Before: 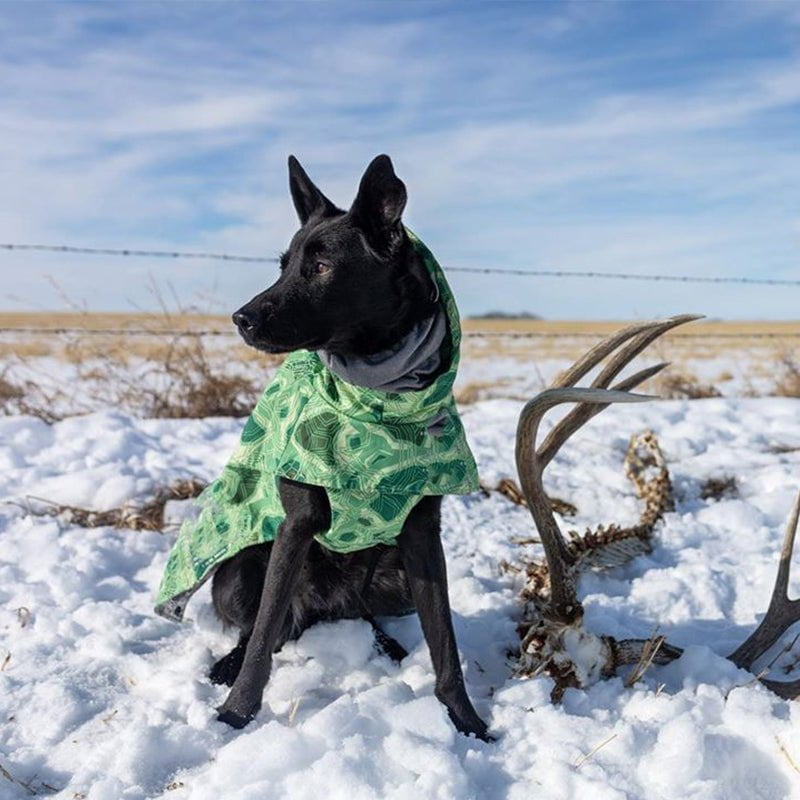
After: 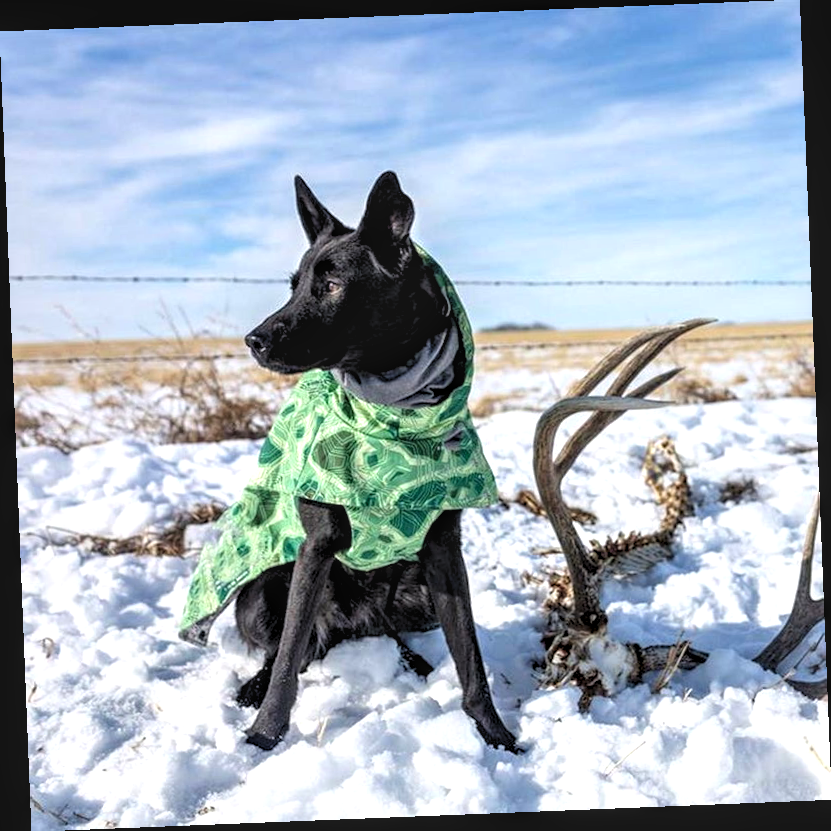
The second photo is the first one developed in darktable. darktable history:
rotate and perspective: rotation -2.29°, automatic cropping off
exposure: black level correction 0, exposure 0.6 EV, compensate exposure bias true, compensate highlight preservation false
local contrast: on, module defaults
levels: levels [0.073, 0.497, 0.972]
